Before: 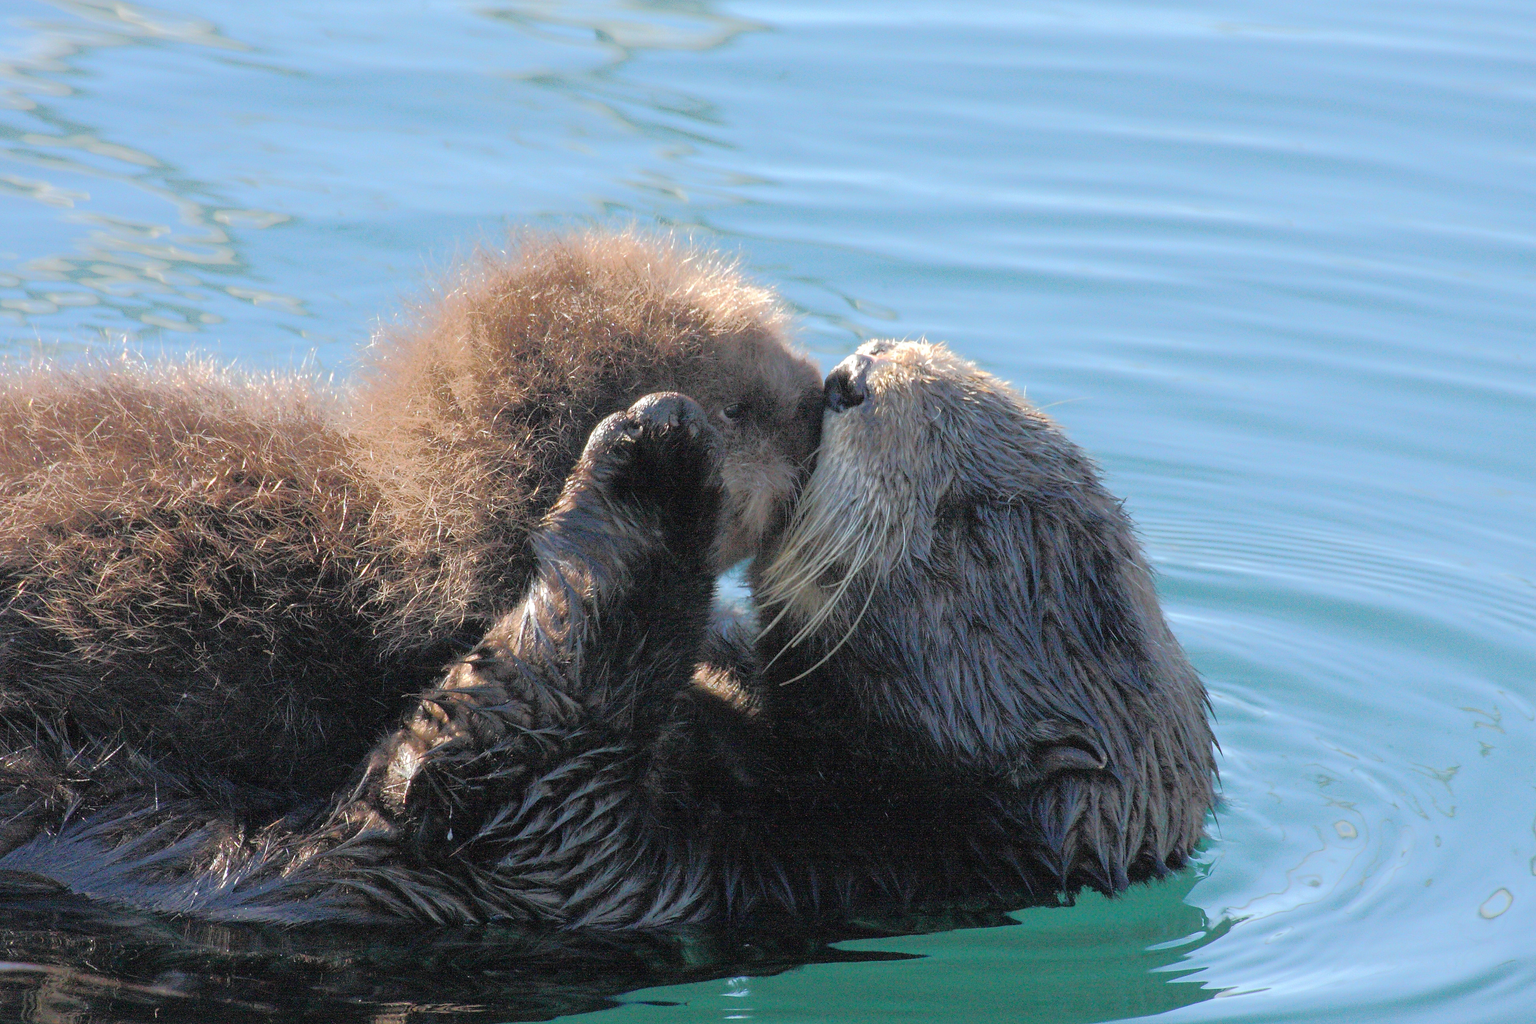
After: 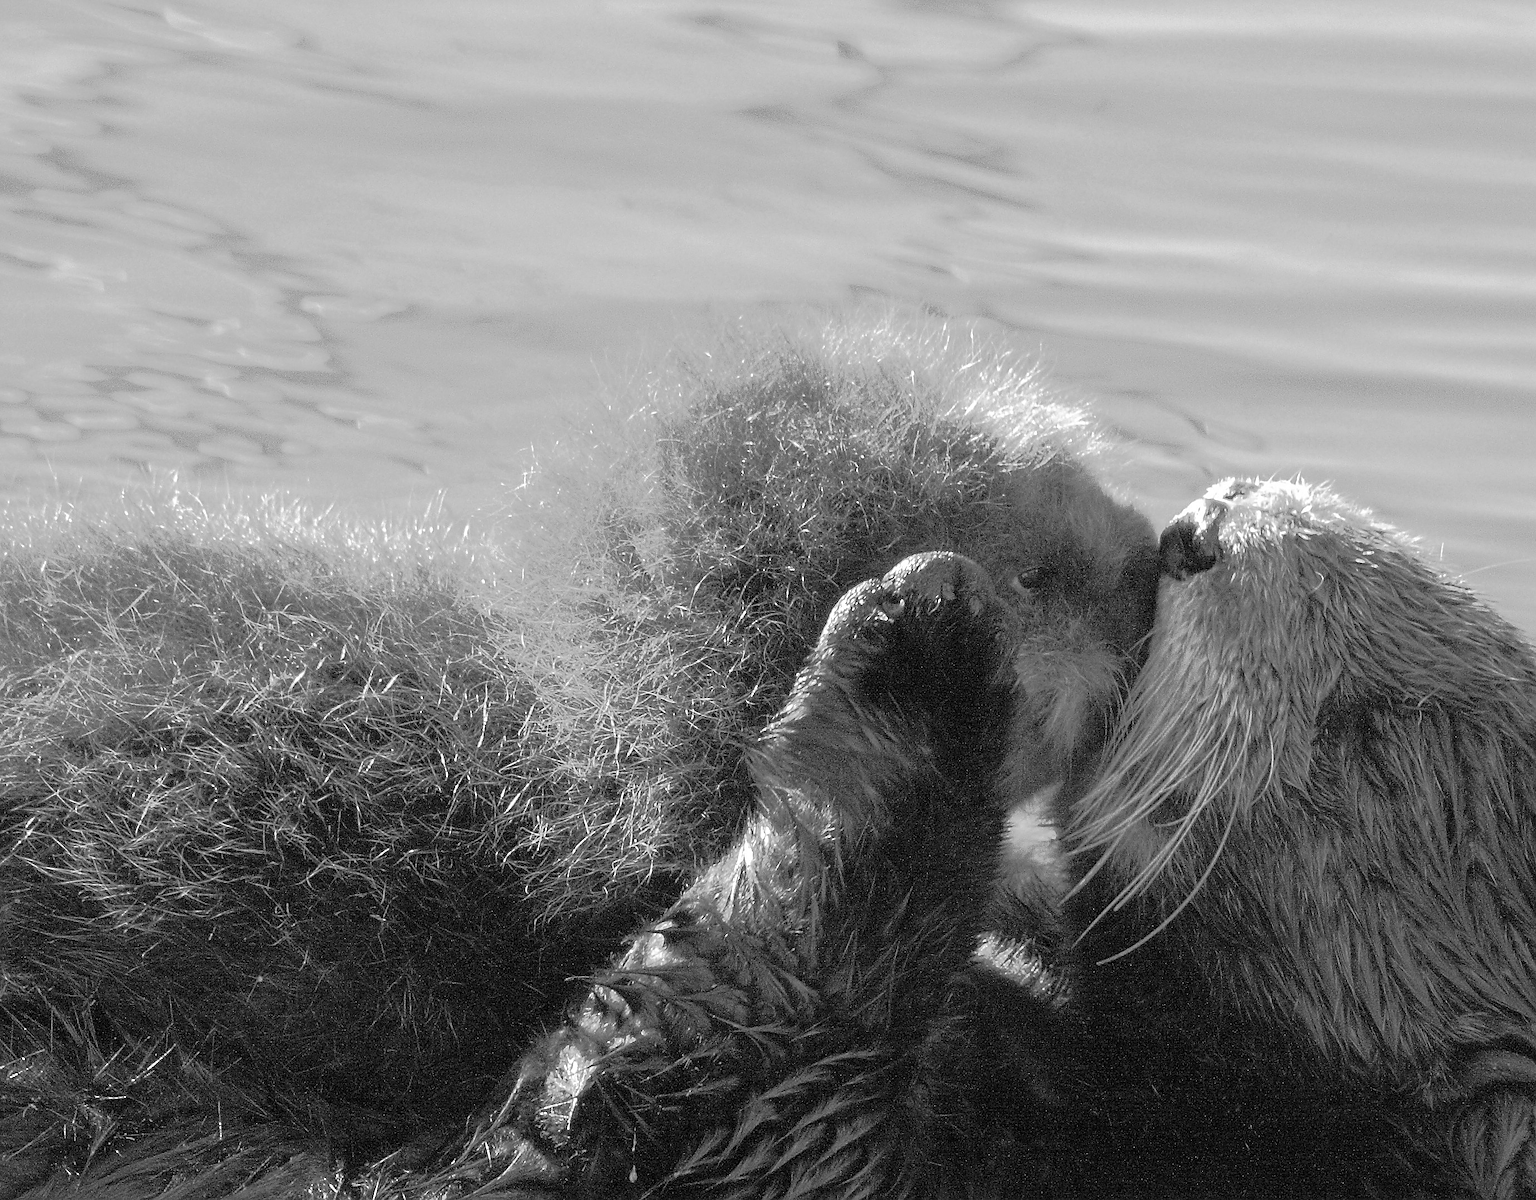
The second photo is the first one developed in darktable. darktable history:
sharpen: on, module defaults
crop: right 28.885%, bottom 16.626%
monochrome: on, module defaults
